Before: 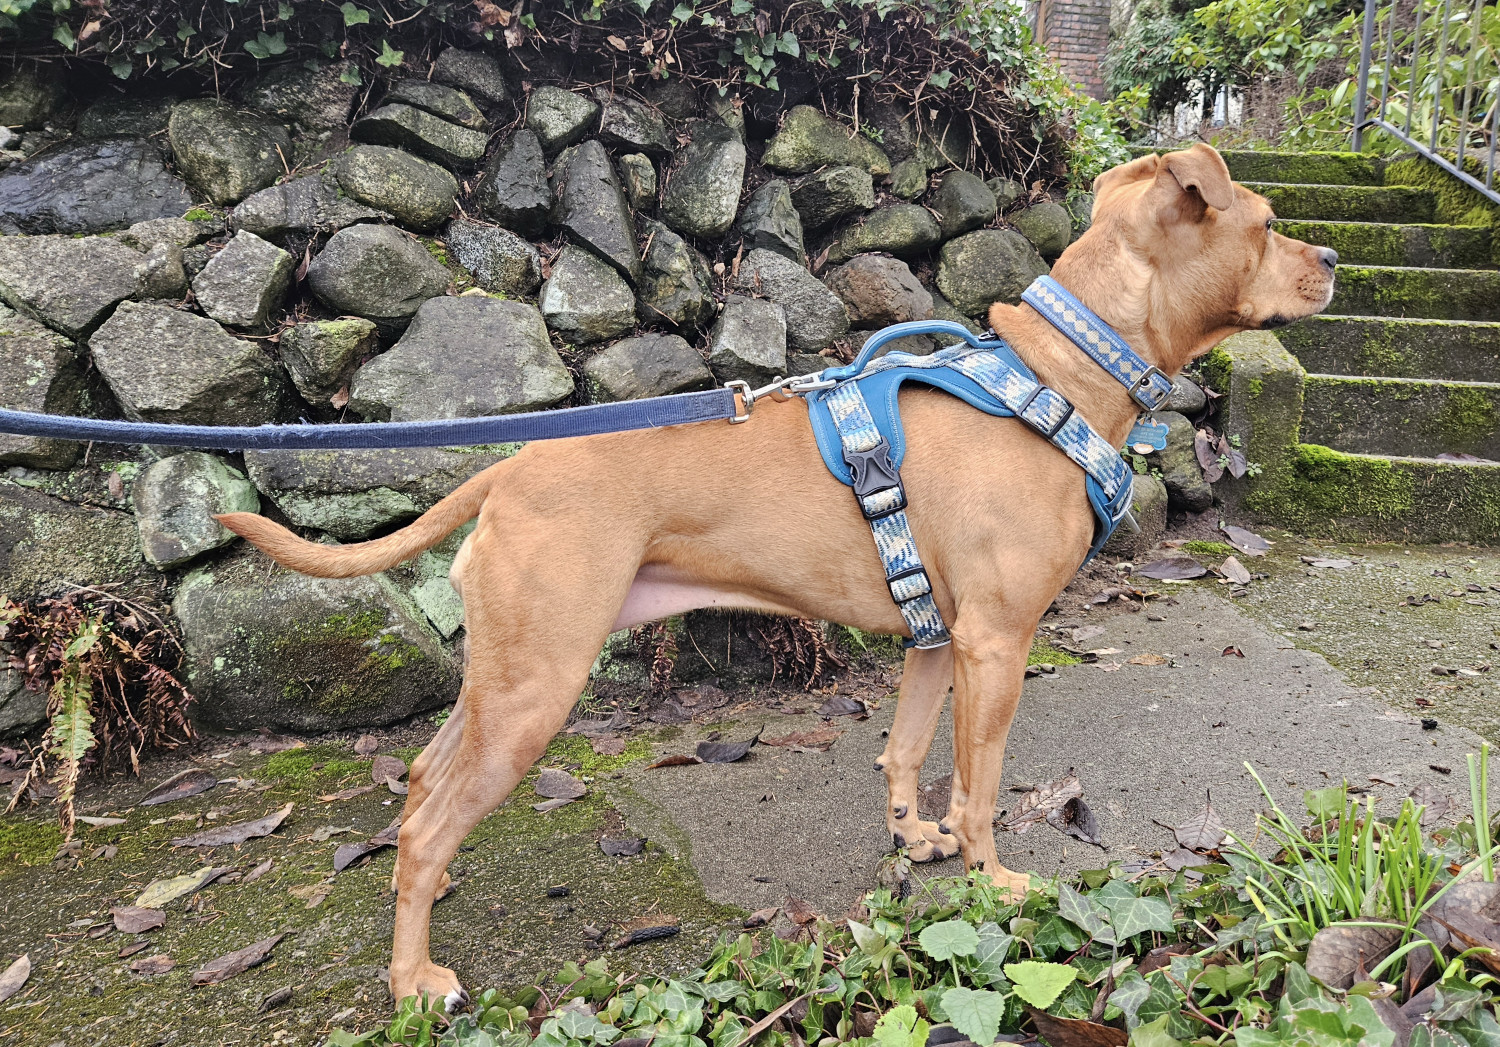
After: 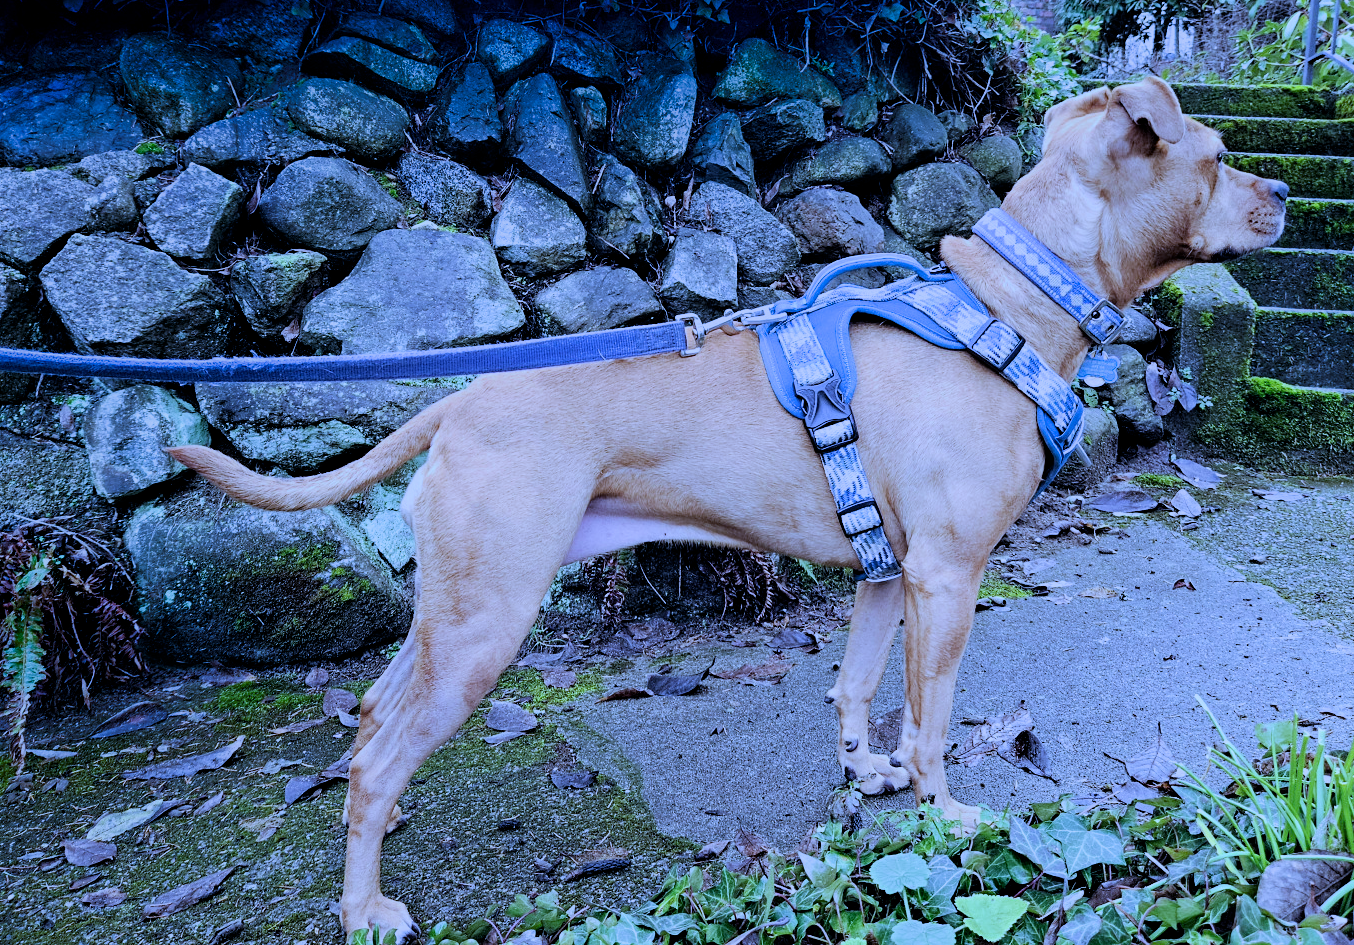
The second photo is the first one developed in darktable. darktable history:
shadows and highlights: shadows -90, highlights 90, soften with gaussian
filmic rgb: black relative exposure -16 EV, white relative exposure 6.29 EV, hardness 5.1, contrast 1.35
exposure: black level correction 0.009, exposure -0.159 EV, compensate highlight preservation false
crop: left 3.305%, top 6.436%, right 6.389%, bottom 3.258%
white balance: red 0.766, blue 1.537
